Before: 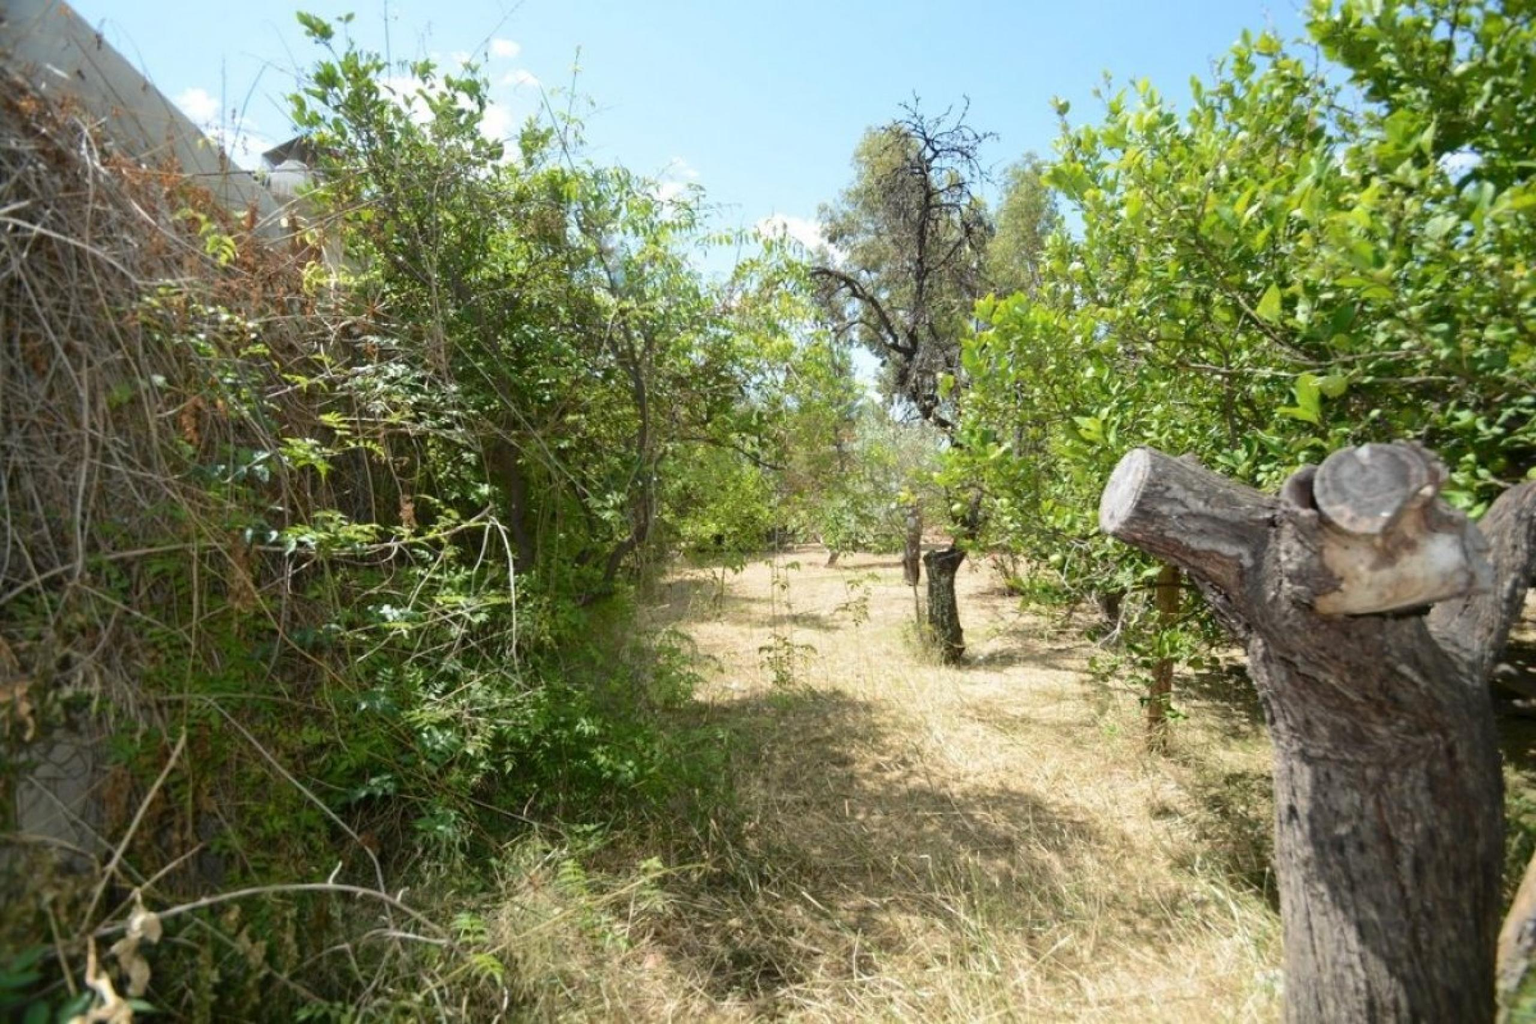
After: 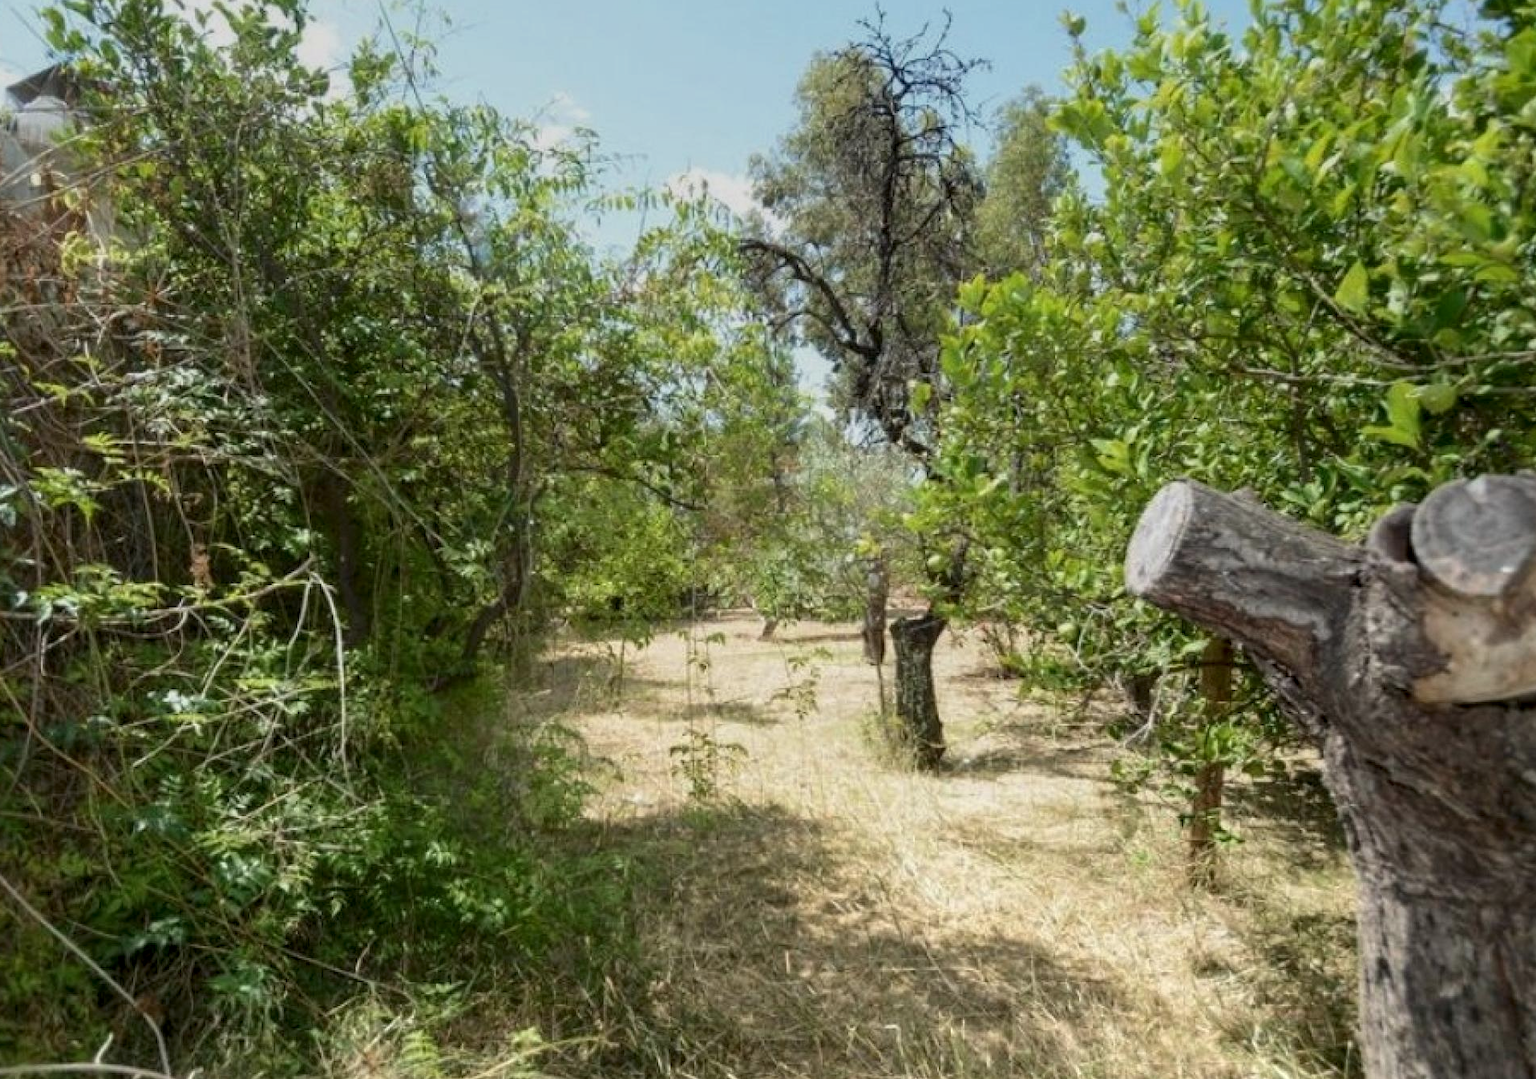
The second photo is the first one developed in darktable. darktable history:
local contrast: on, module defaults
graduated density: rotation 5.63°, offset 76.9
crop: left 16.768%, top 8.653%, right 8.362%, bottom 12.485%
